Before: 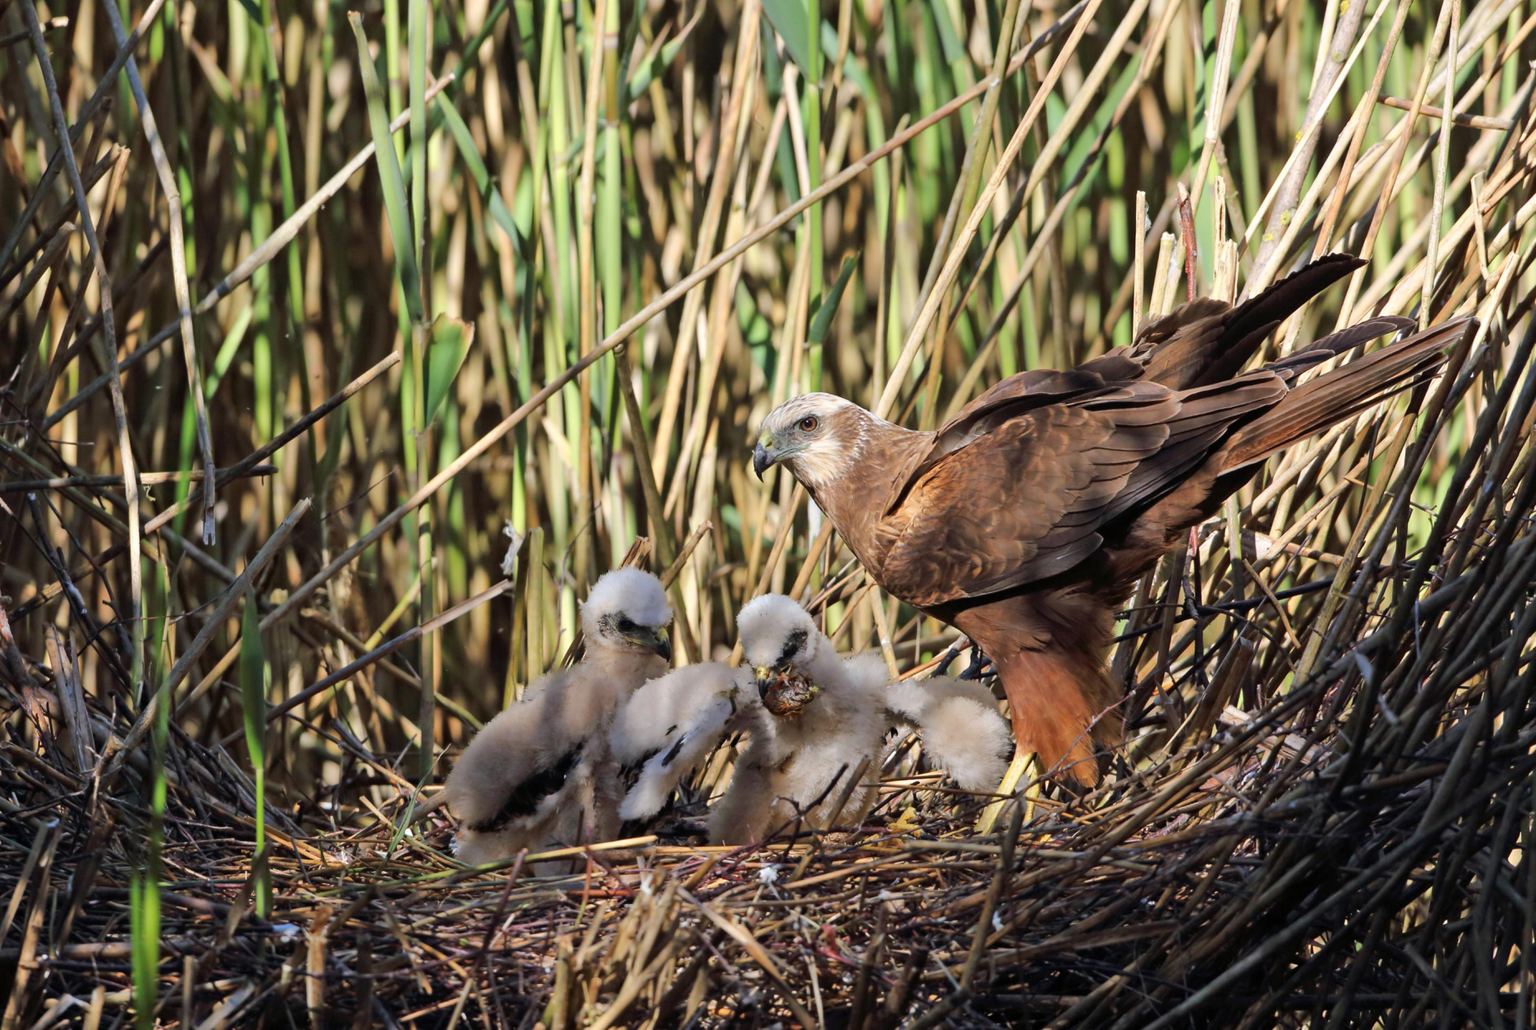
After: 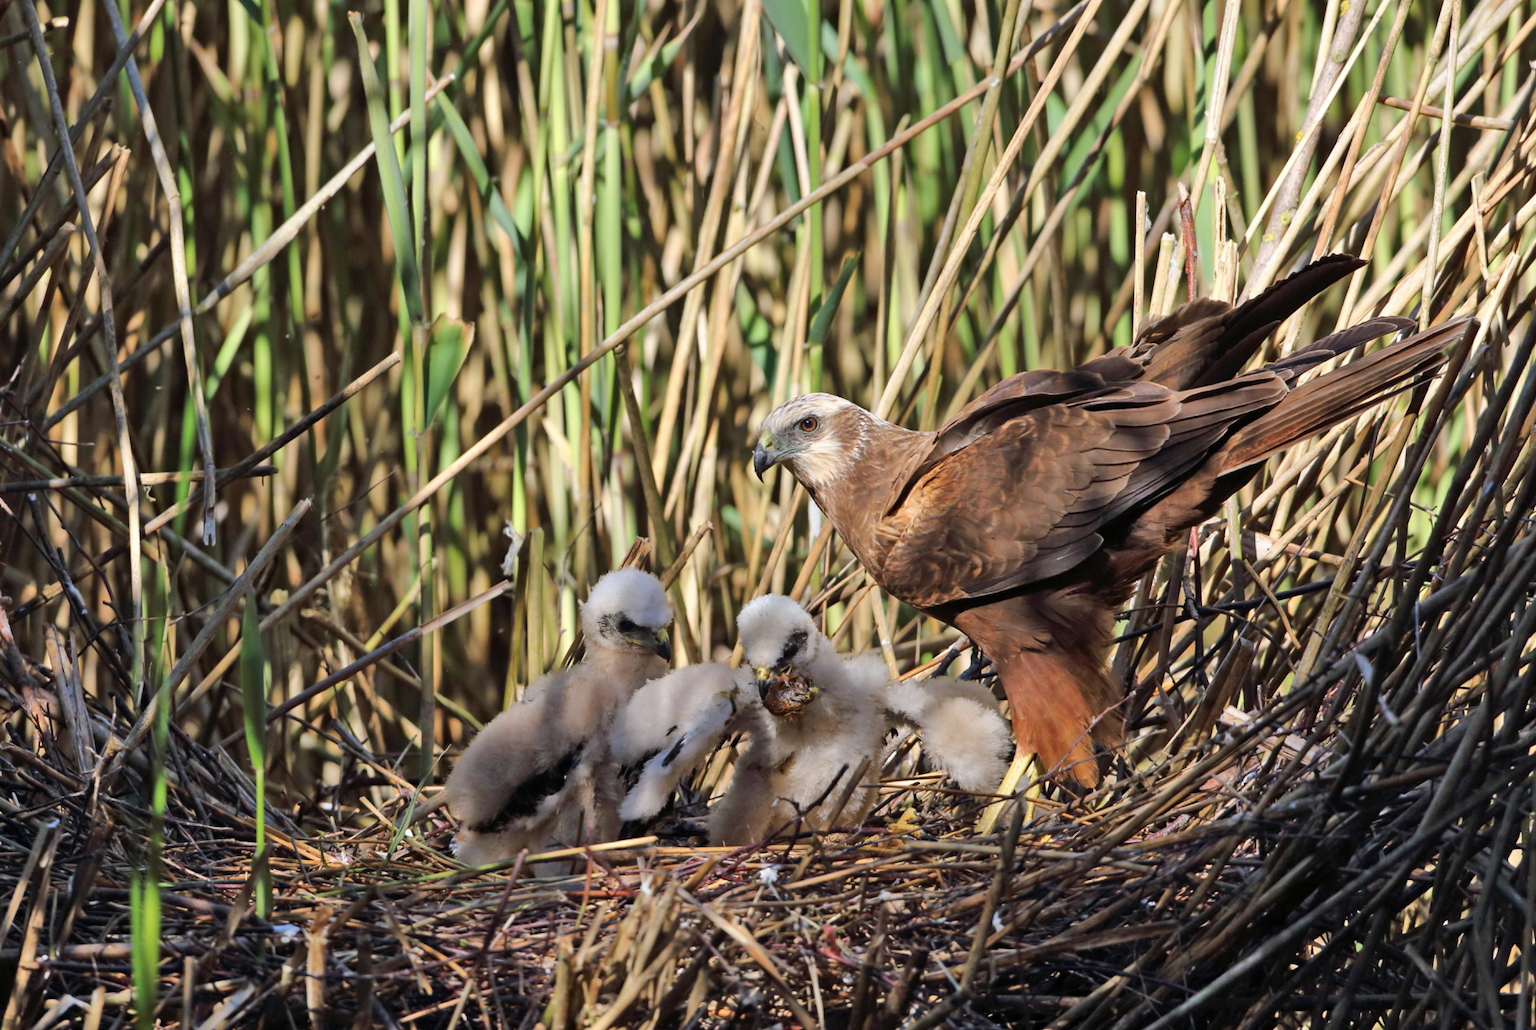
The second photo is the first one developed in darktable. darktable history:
shadows and highlights: radius 116.42, shadows 42.1, highlights -62.08, highlights color adjustment 45.8%, soften with gaussian
